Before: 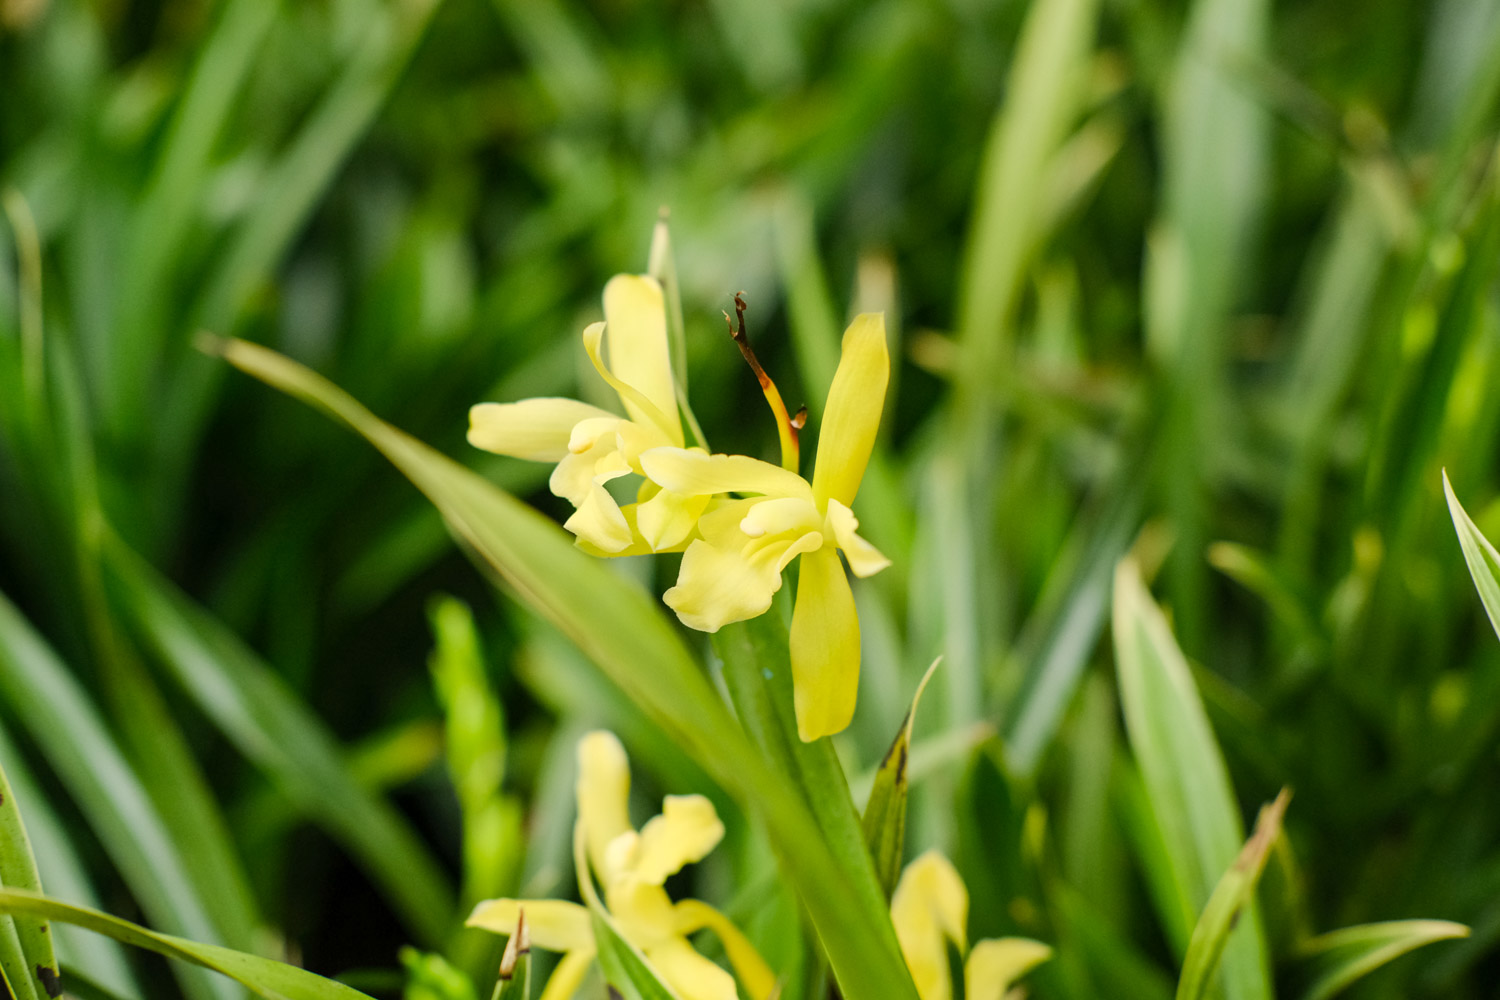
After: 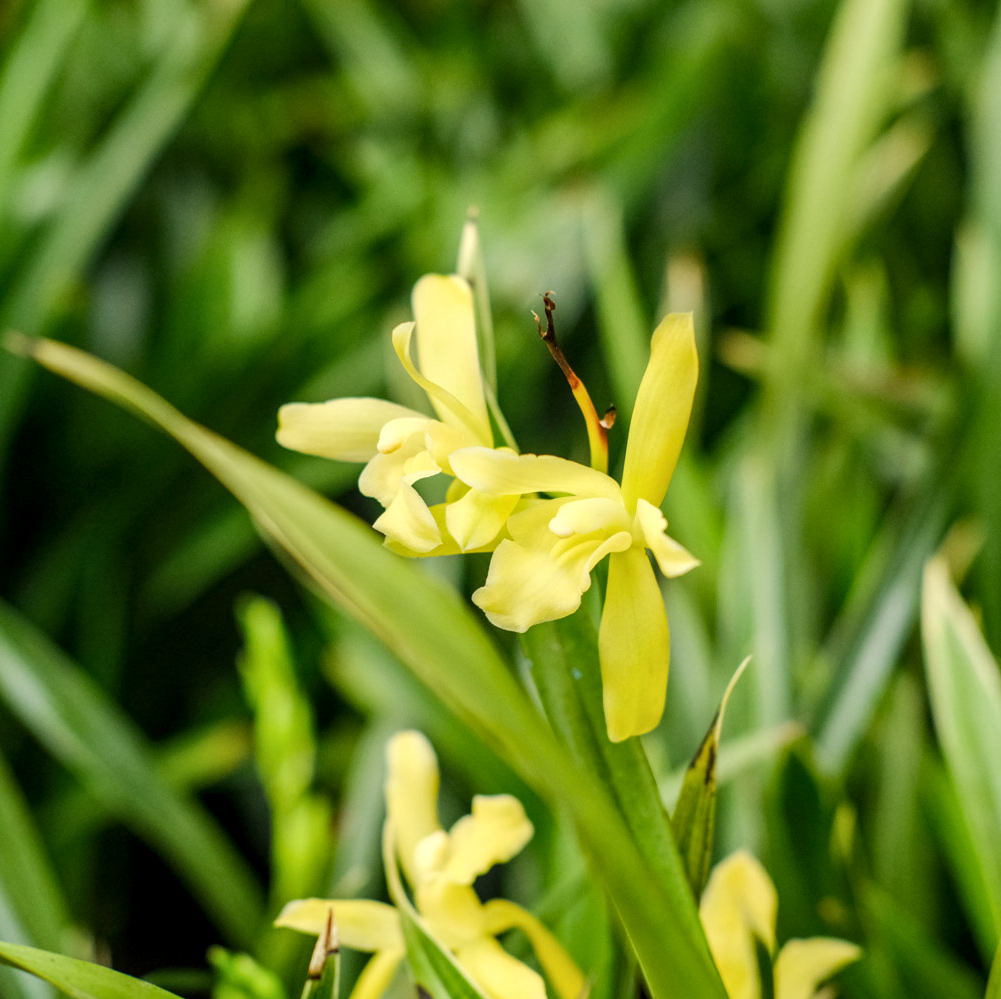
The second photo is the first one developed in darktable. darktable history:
crop and rotate: left 12.828%, right 20.421%
local contrast: detail 130%
